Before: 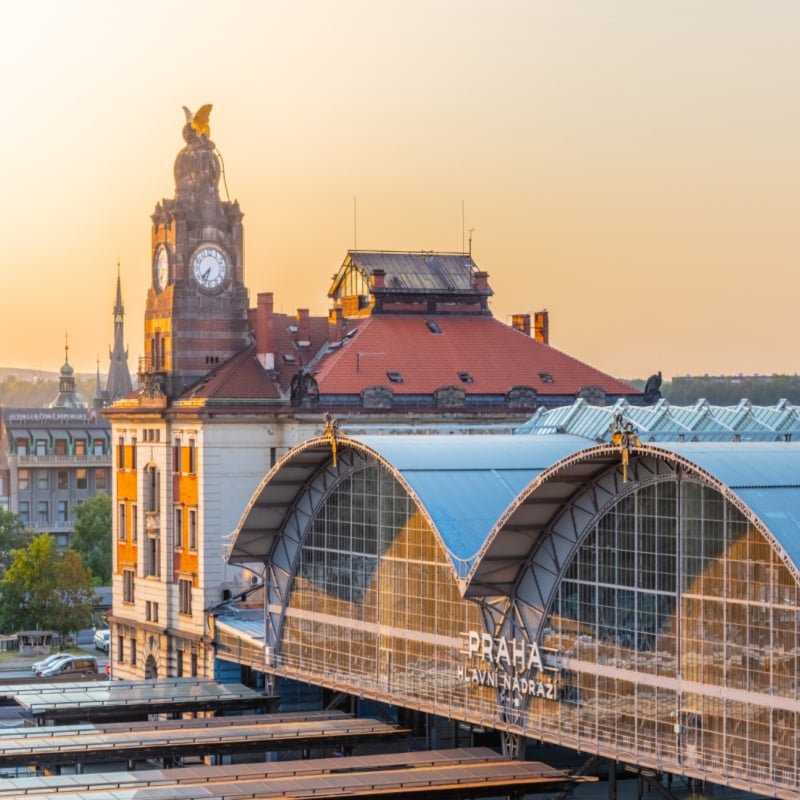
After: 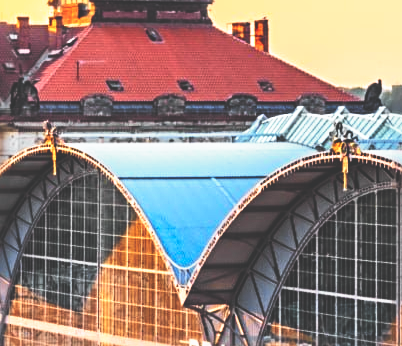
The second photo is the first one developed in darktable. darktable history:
crop: left 35.03%, top 36.625%, right 14.663%, bottom 20.057%
sharpen: radius 4
white balance: emerald 1
tone curve: curves: ch0 [(0, 0.015) (0.037, 0.032) (0.131, 0.113) (0.275, 0.26) (0.497, 0.505) (0.617, 0.643) (0.704, 0.735) (0.813, 0.842) (0.911, 0.931) (0.997, 1)]; ch1 [(0, 0) (0.301, 0.3) (0.444, 0.438) (0.493, 0.494) (0.501, 0.5) (0.534, 0.543) (0.582, 0.605) (0.658, 0.687) (0.746, 0.79) (1, 1)]; ch2 [(0, 0) (0.246, 0.234) (0.36, 0.356) (0.415, 0.426) (0.476, 0.492) (0.502, 0.499) (0.525, 0.517) (0.533, 0.534) (0.586, 0.598) (0.634, 0.643) (0.706, 0.717) (0.853, 0.83) (1, 0.951)], color space Lab, independent channels, preserve colors none
base curve: curves: ch0 [(0, 0.036) (0.007, 0.037) (0.604, 0.887) (1, 1)], preserve colors none
local contrast: mode bilateral grid, contrast 100, coarseness 100, detail 91%, midtone range 0.2
